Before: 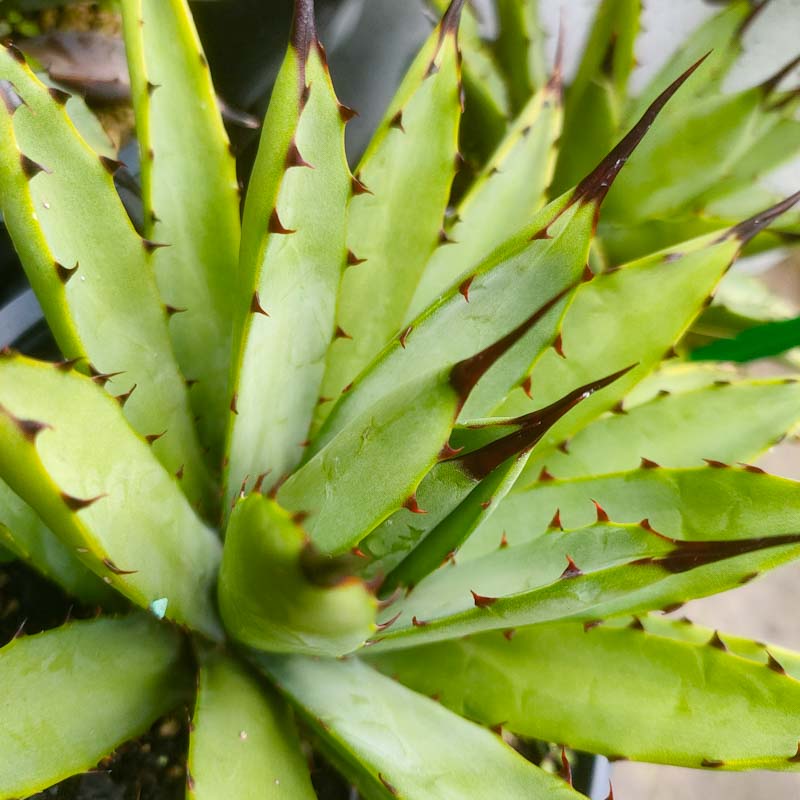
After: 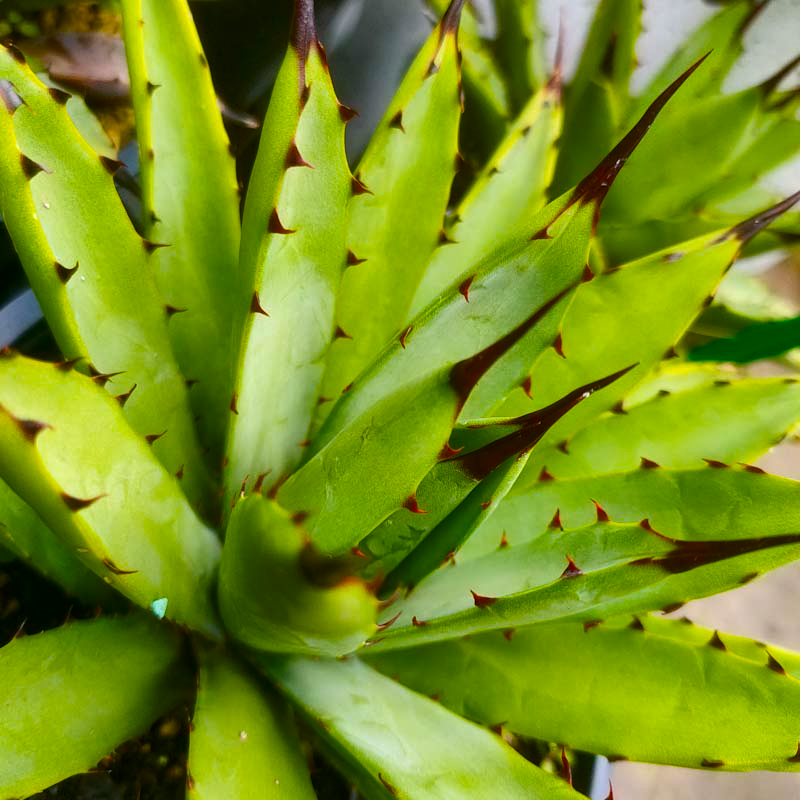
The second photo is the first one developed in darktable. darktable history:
contrast brightness saturation: contrast 0.07, brightness -0.13, saturation 0.06
color balance rgb: linear chroma grading › global chroma 15%, perceptual saturation grading › global saturation 30%
contrast equalizer: y [[0.5 ×6], [0.5 ×6], [0.5 ×6], [0 ×6], [0, 0, 0, 0.581, 0.011, 0]]
